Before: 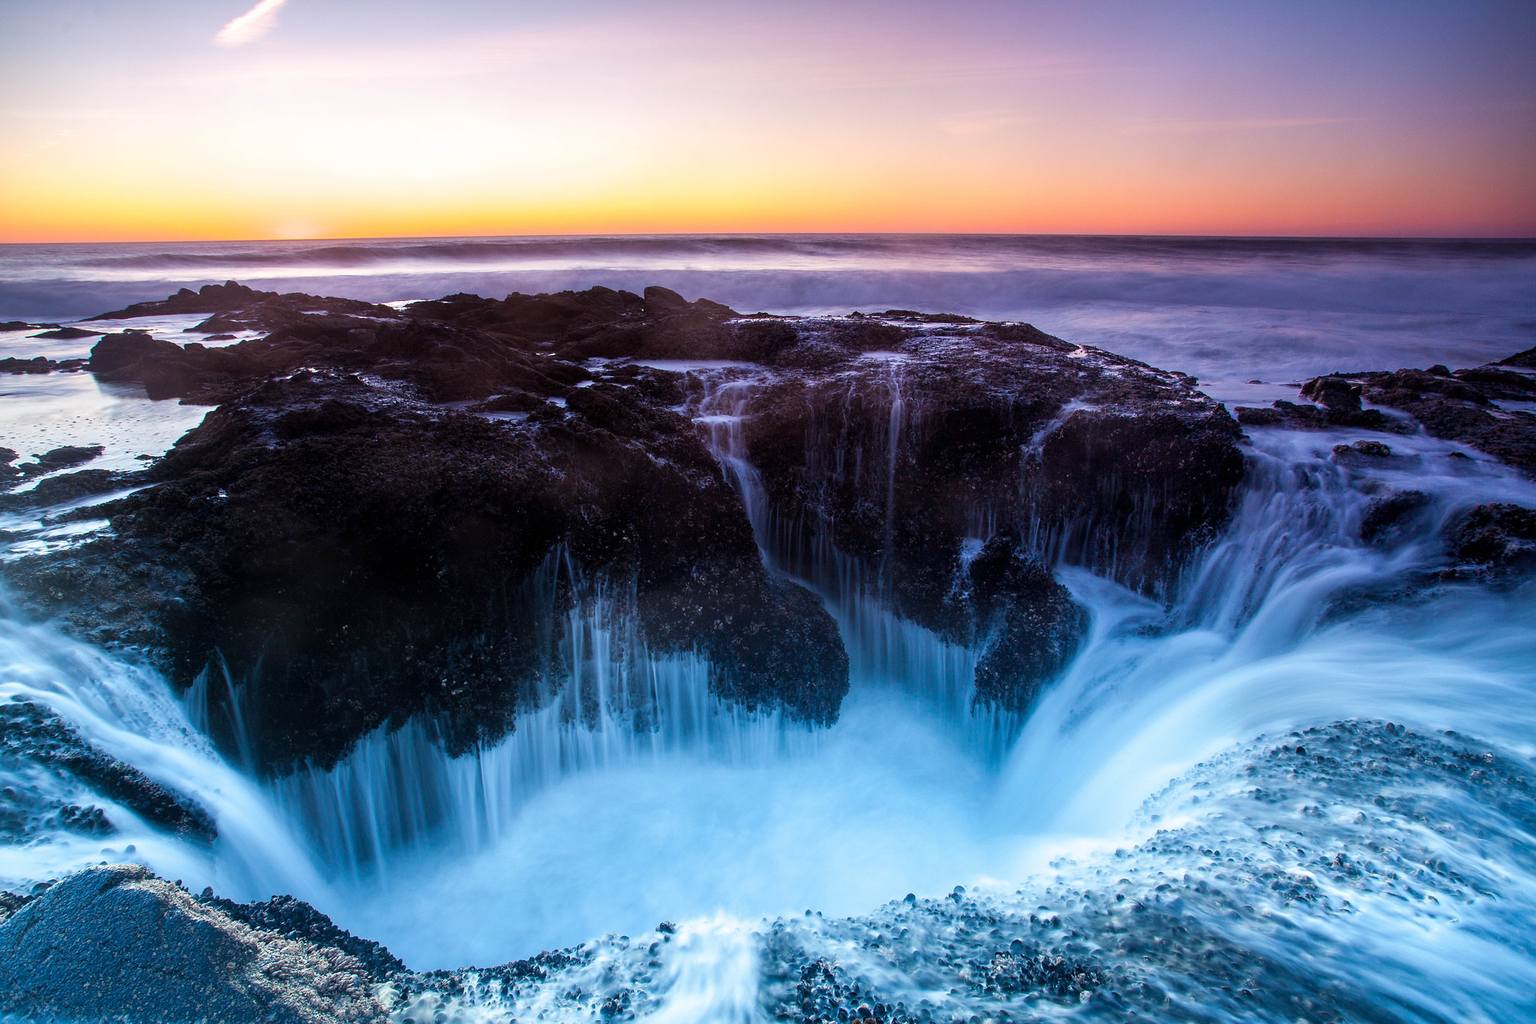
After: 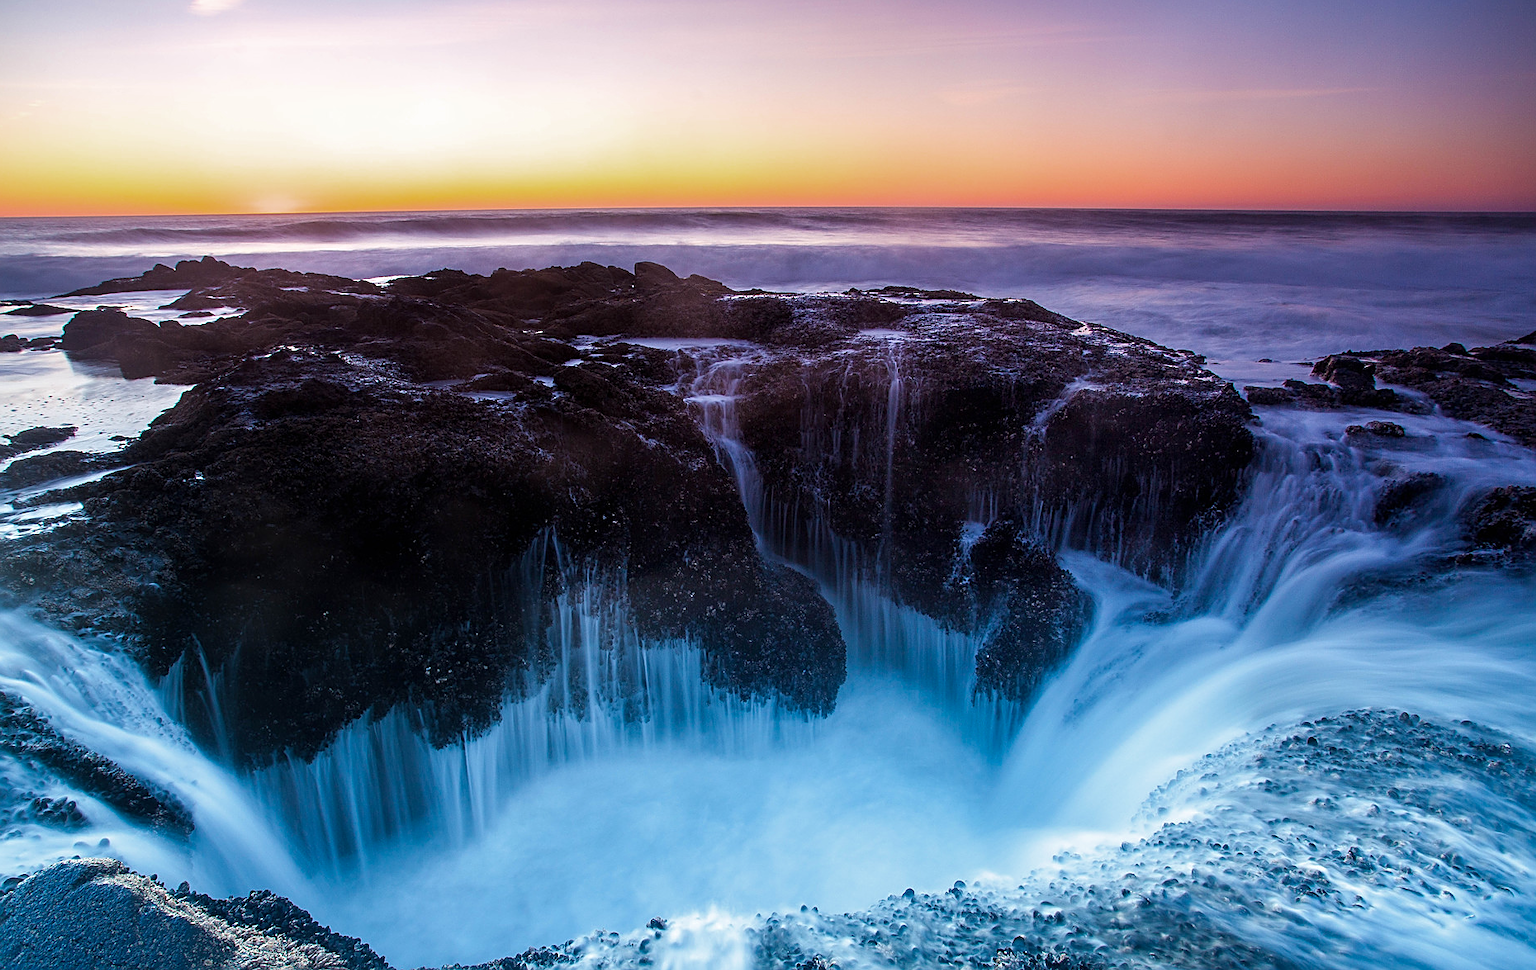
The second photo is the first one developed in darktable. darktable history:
white balance: emerald 1
sharpen: on, module defaults
color zones: curves: ch0 [(0, 0.444) (0.143, 0.442) (0.286, 0.441) (0.429, 0.441) (0.571, 0.441) (0.714, 0.441) (0.857, 0.442) (1, 0.444)]
crop: left 1.964%, top 3.251%, right 1.122%, bottom 4.933%
